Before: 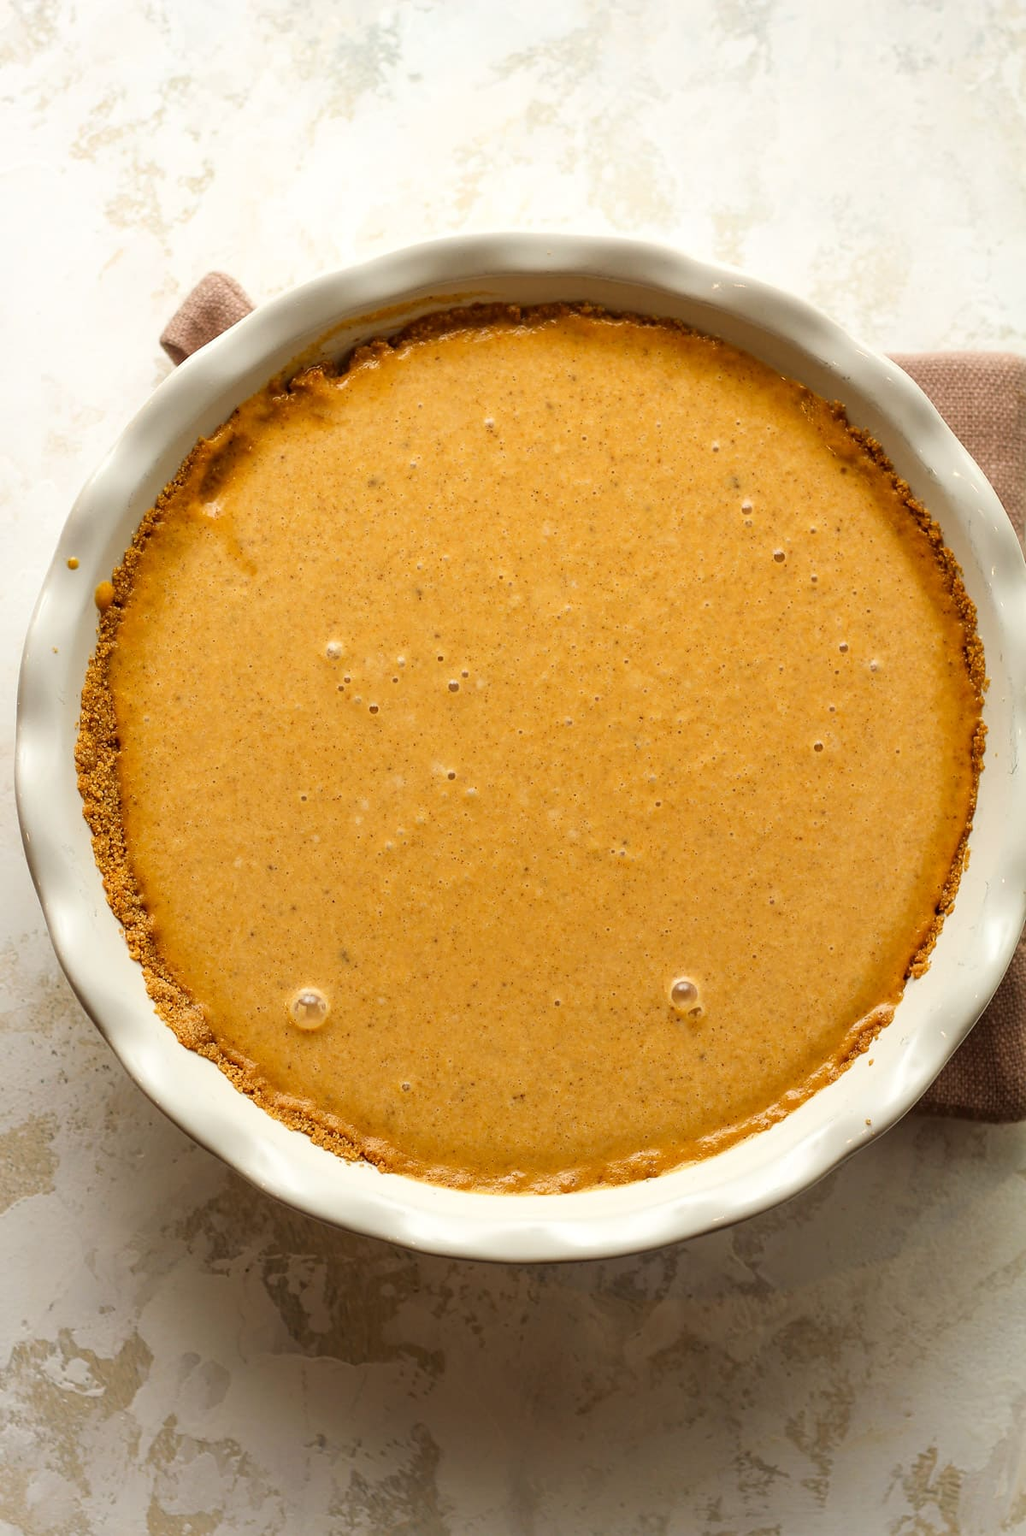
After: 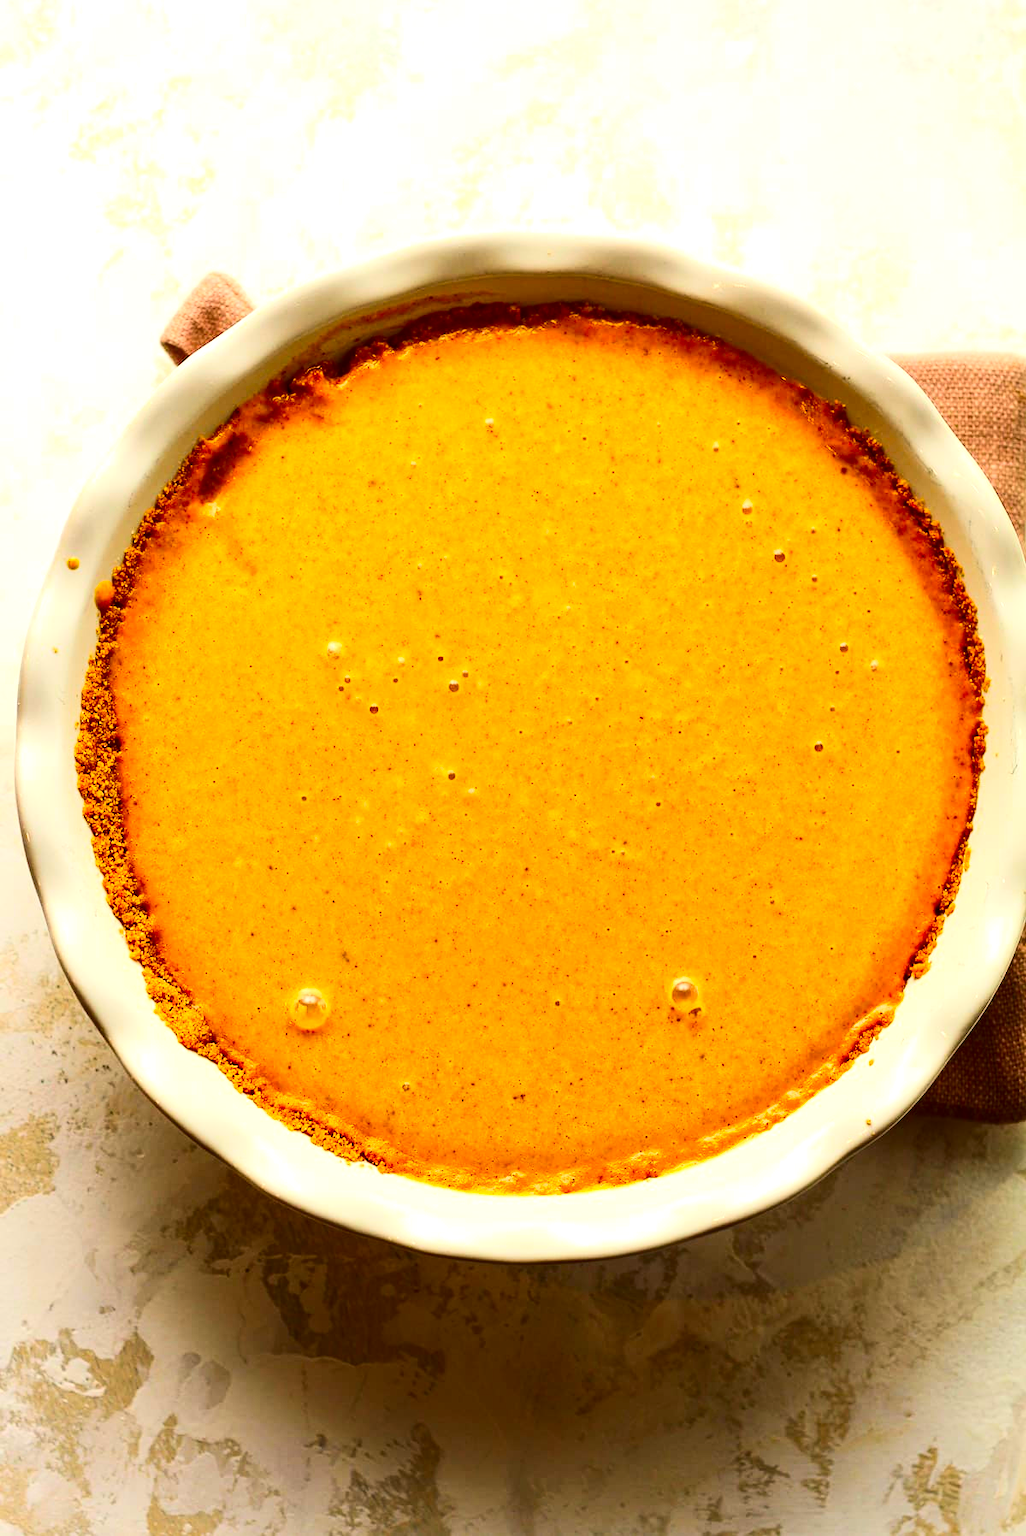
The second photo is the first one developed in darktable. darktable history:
tone equalizer: -8 EV -0.417 EV, -7 EV -0.389 EV, -6 EV -0.333 EV, -5 EV -0.222 EV, -3 EV 0.222 EV, -2 EV 0.333 EV, -1 EV 0.389 EV, +0 EV 0.417 EV, edges refinement/feathering 500, mask exposure compensation -1.57 EV, preserve details no
contrast brightness saturation: contrast 0.26, brightness 0.02, saturation 0.87
